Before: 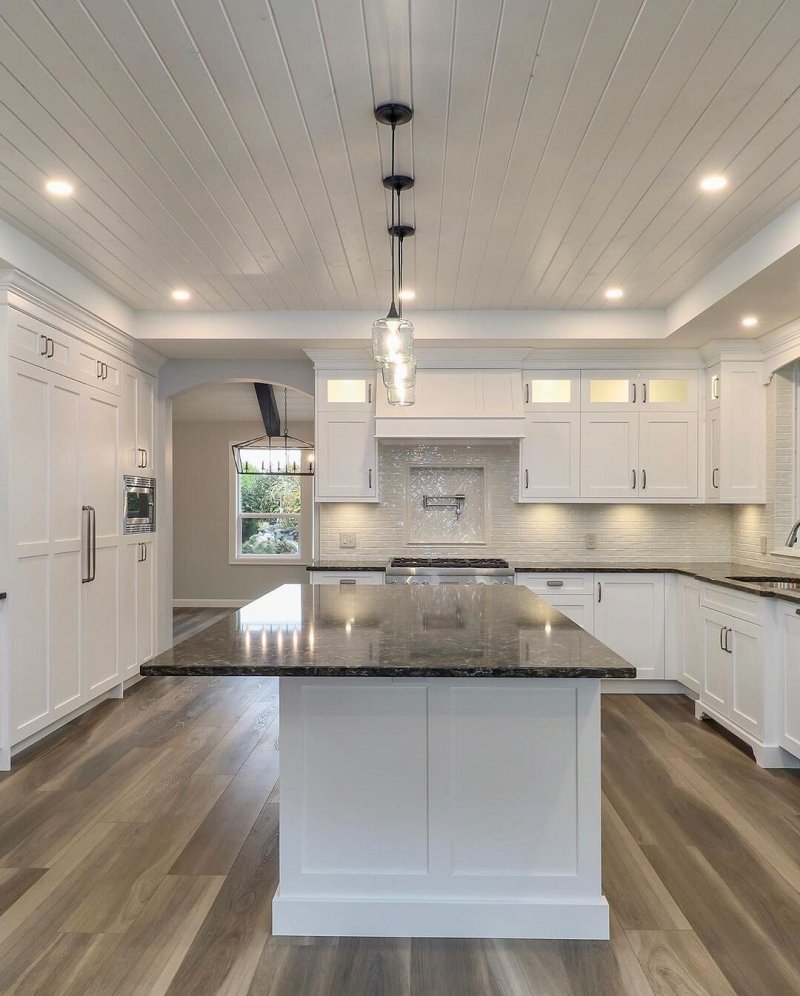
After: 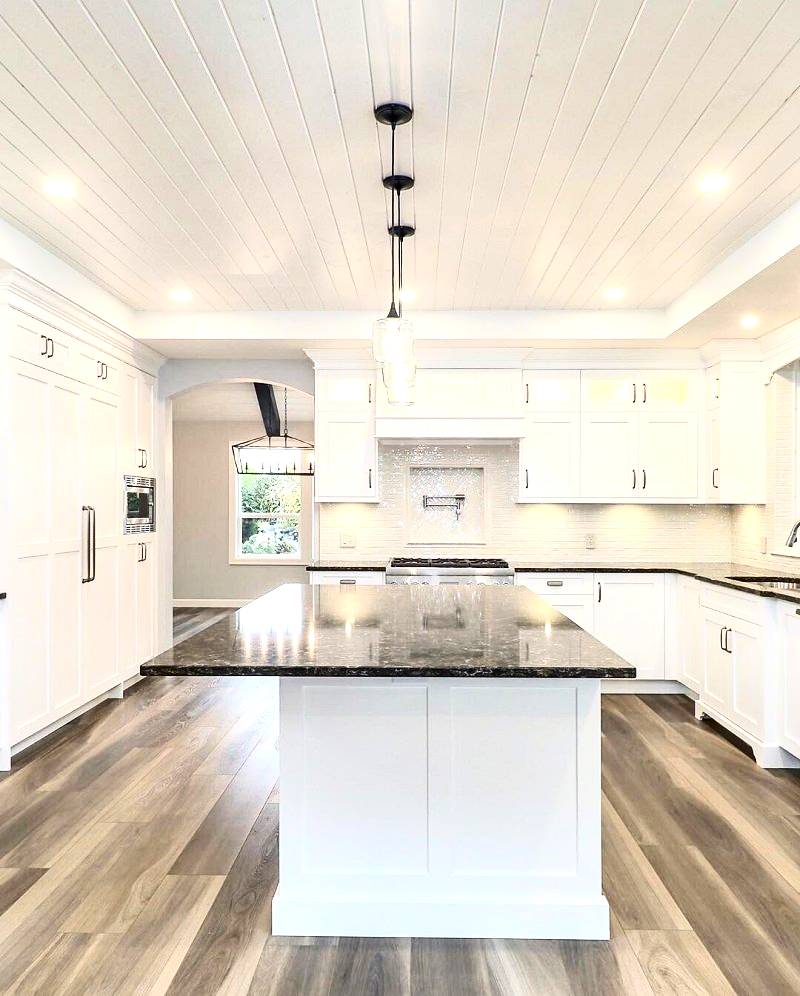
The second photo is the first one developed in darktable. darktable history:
sharpen: amount 0.21
exposure: black level correction 0, exposure 0.929 EV, compensate exposure bias true, compensate highlight preservation false
contrast brightness saturation: contrast 0.29
